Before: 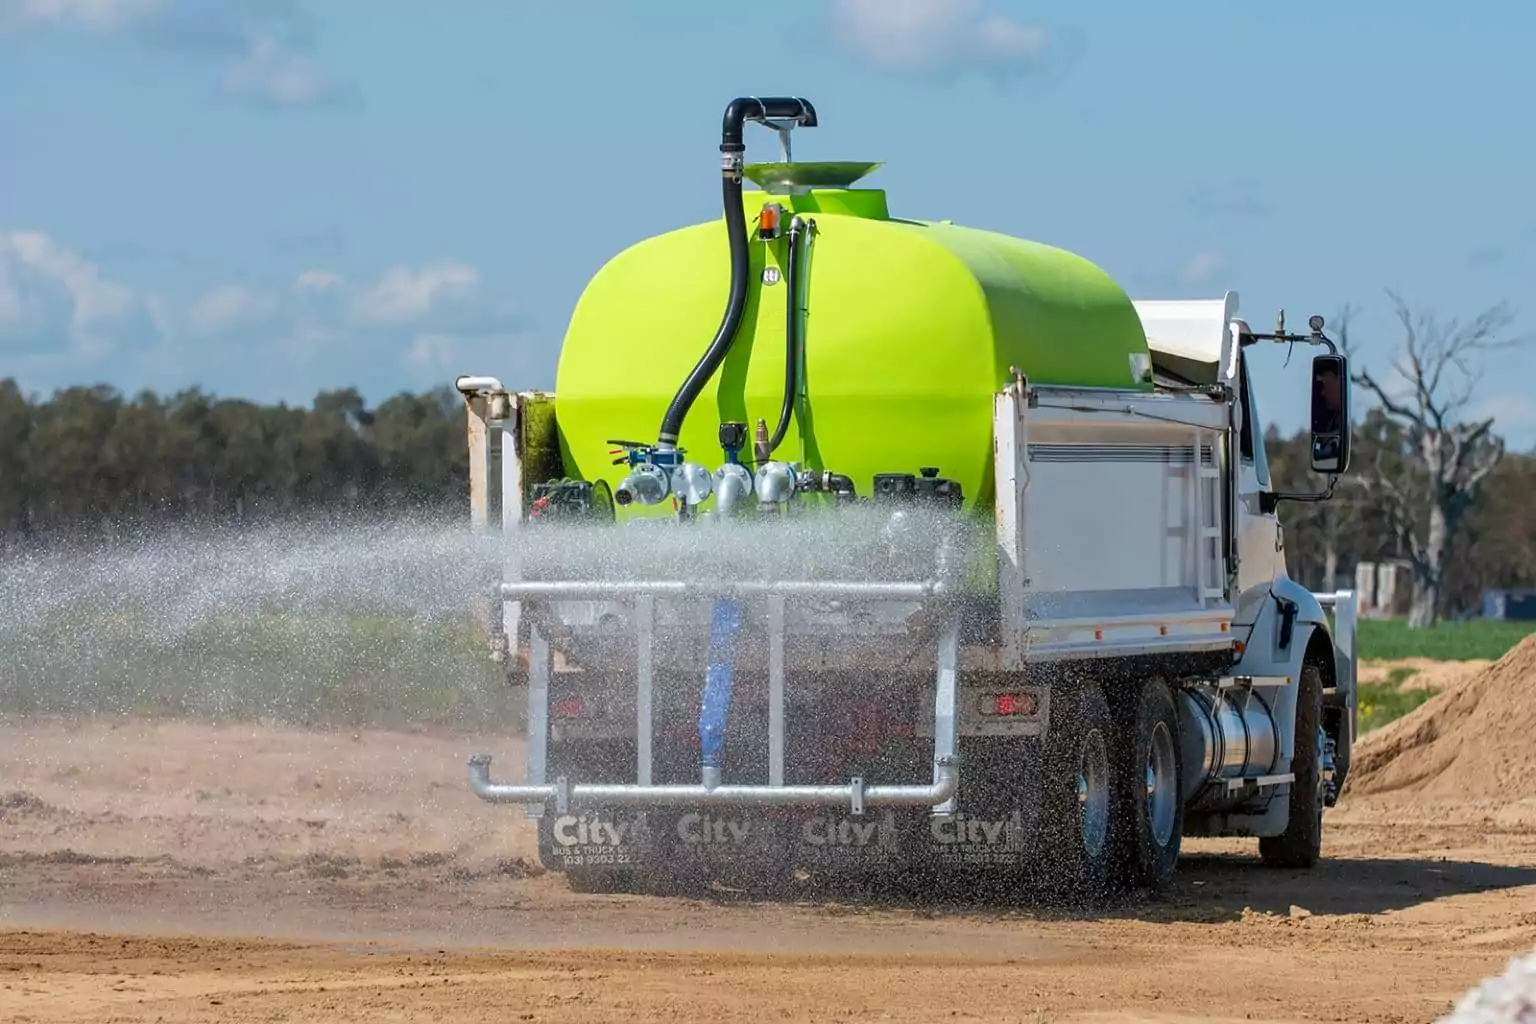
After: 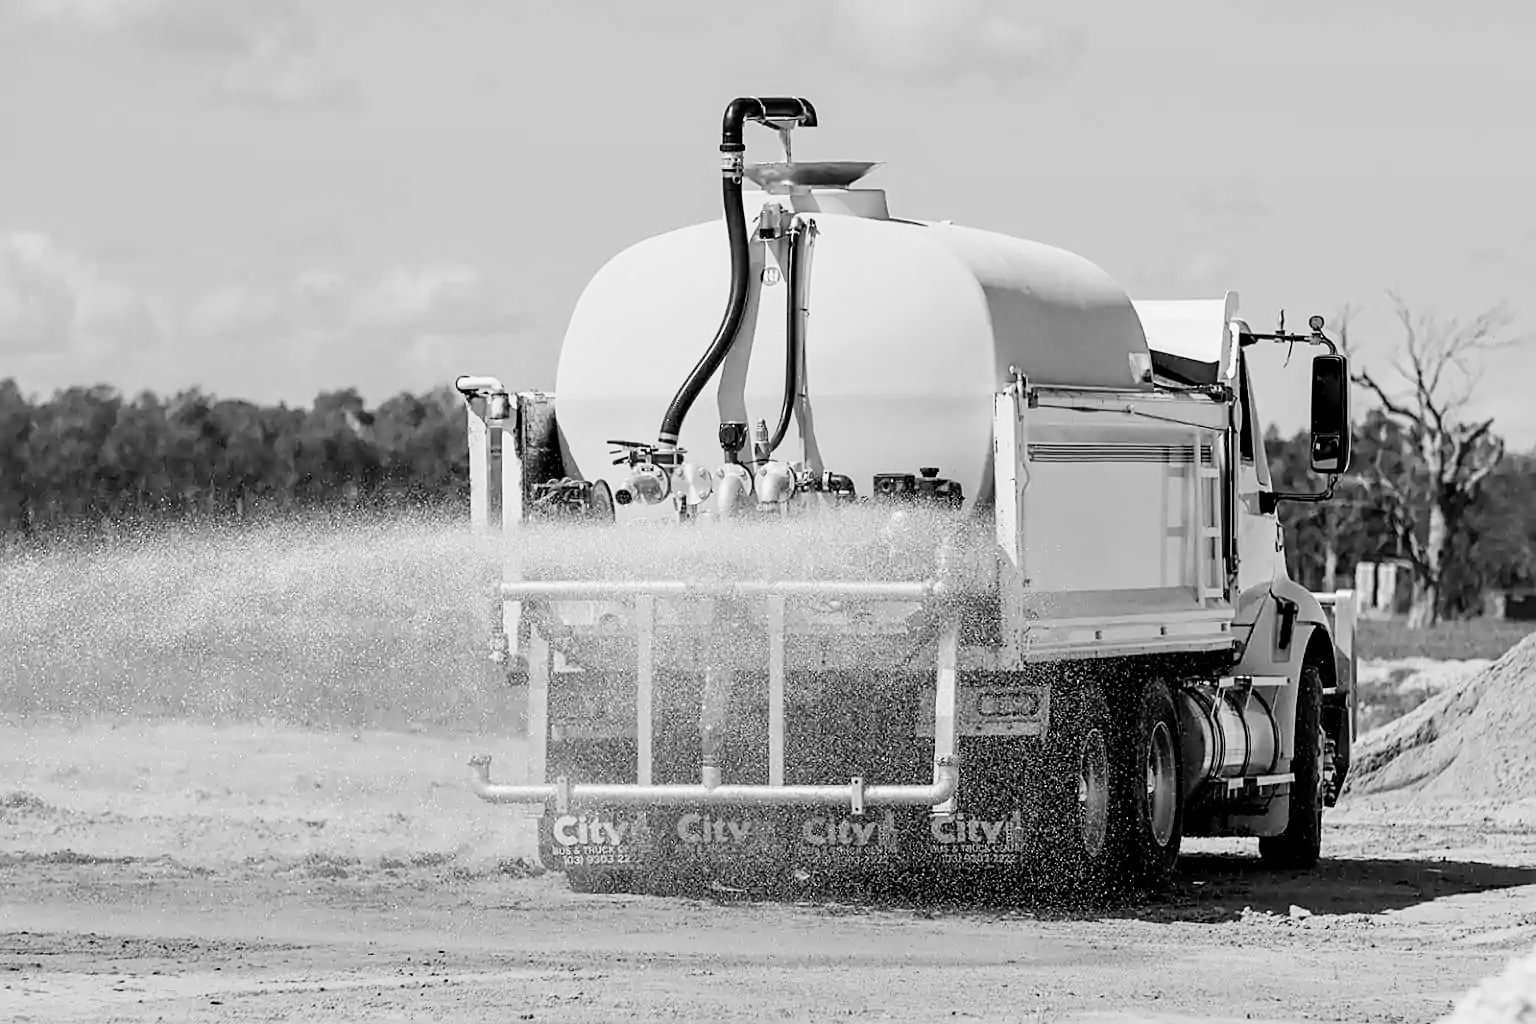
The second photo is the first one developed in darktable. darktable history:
filmic rgb: black relative exposure -5 EV, hardness 2.88, contrast 1.3, highlights saturation mix -30%
sharpen: on, module defaults
exposure: black level correction 0, exposure 0.7 EV, compensate exposure bias true, compensate highlight preservation false
monochrome: on, module defaults
